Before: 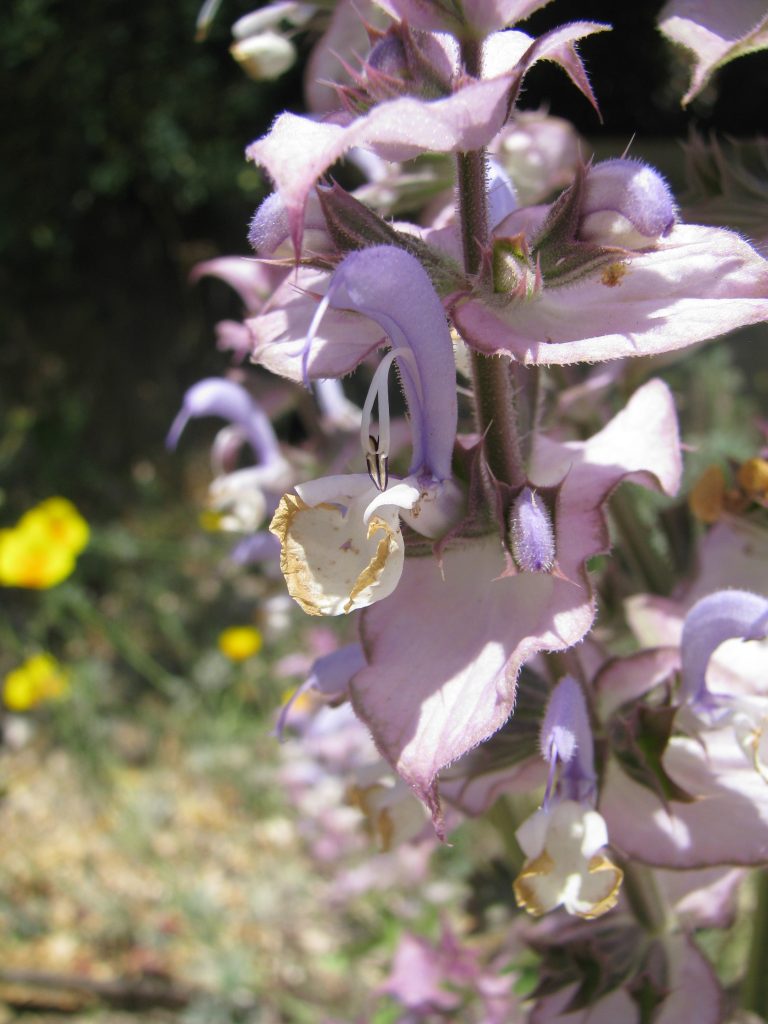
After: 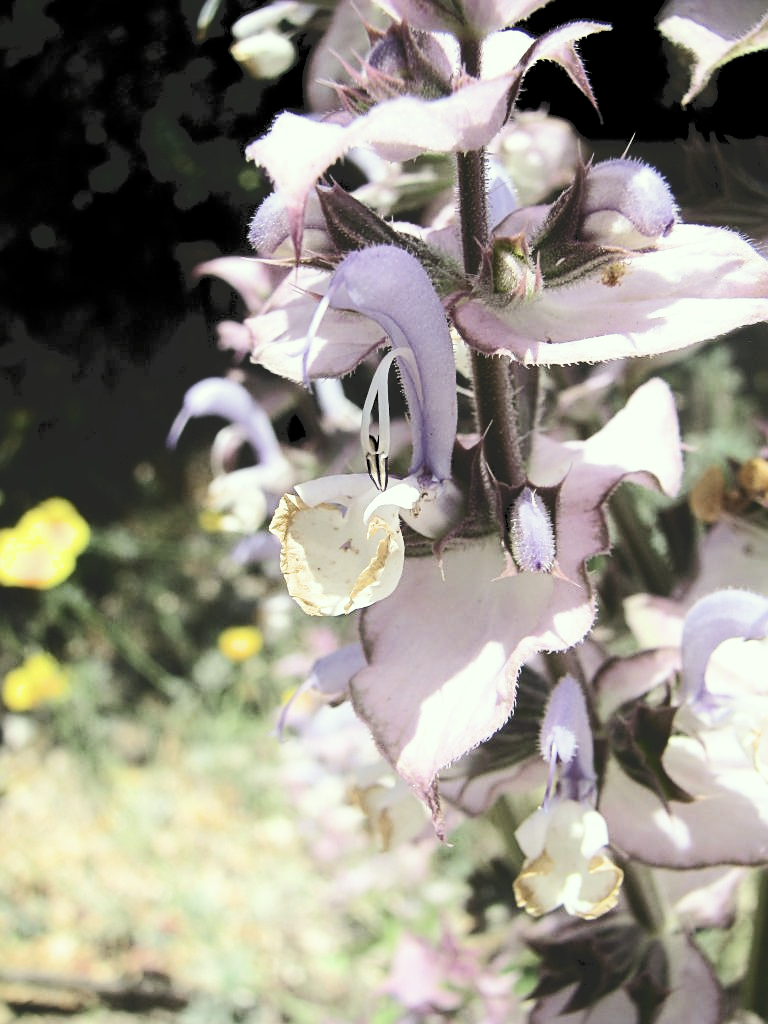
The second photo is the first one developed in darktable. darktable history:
tone equalizer: -8 EV -0.727 EV, -7 EV -0.716 EV, -6 EV -0.629 EV, -5 EV -0.383 EV, -3 EV 0.405 EV, -2 EV 0.6 EV, -1 EV 0.679 EV, +0 EV 0.761 EV
sharpen: on, module defaults
contrast brightness saturation: contrast 0.099, saturation -0.286
shadows and highlights: shadows -23.41, highlights 44.25, soften with gaussian
filmic rgb: middle gray luminance 9.8%, black relative exposure -8.63 EV, white relative exposure 3.27 EV, threshold 3.01 EV, target black luminance 0%, hardness 5.21, latitude 44.67%, contrast 1.308, highlights saturation mix 5.68%, shadows ↔ highlights balance 23.96%, enable highlight reconstruction true
tone curve: curves: ch0 [(0, 0) (0.003, 0.156) (0.011, 0.156) (0.025, 0.157) (0.044, 0.164) (0.069, 0.172) (0.1, 0.181) (0.136, 0.191) (0.177, 0.214) (0.224, 0.245) (0.277, 0.285) (0.335, 0.333) (0.399, 0.387) (0.468, 0.471) (0.543, 0.556) (0.623, 0.648) (0.709, 0.734) (0.801, 0.809) (0.898, 0.891) (1, 1)], color space Lab, independent channels, preserve colors none
color correction: highlights a* -4.8, highlights b* 5.05, saturation 0.941
